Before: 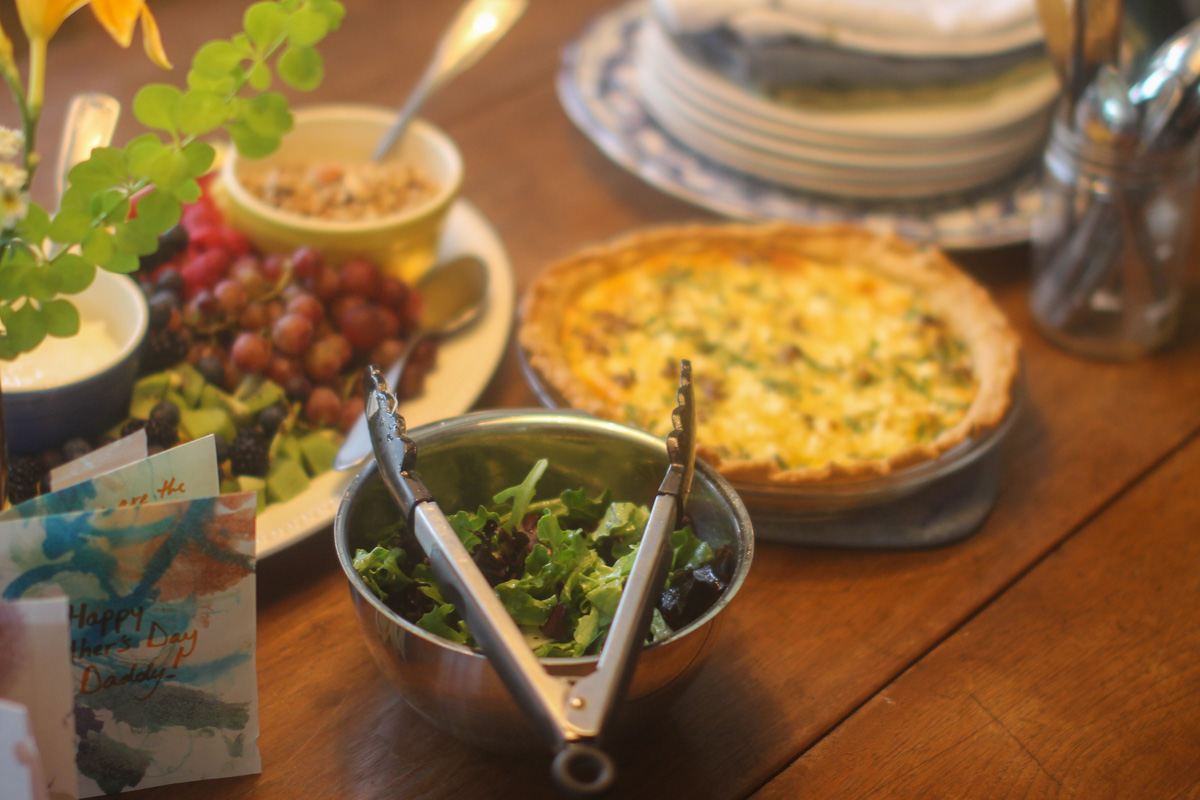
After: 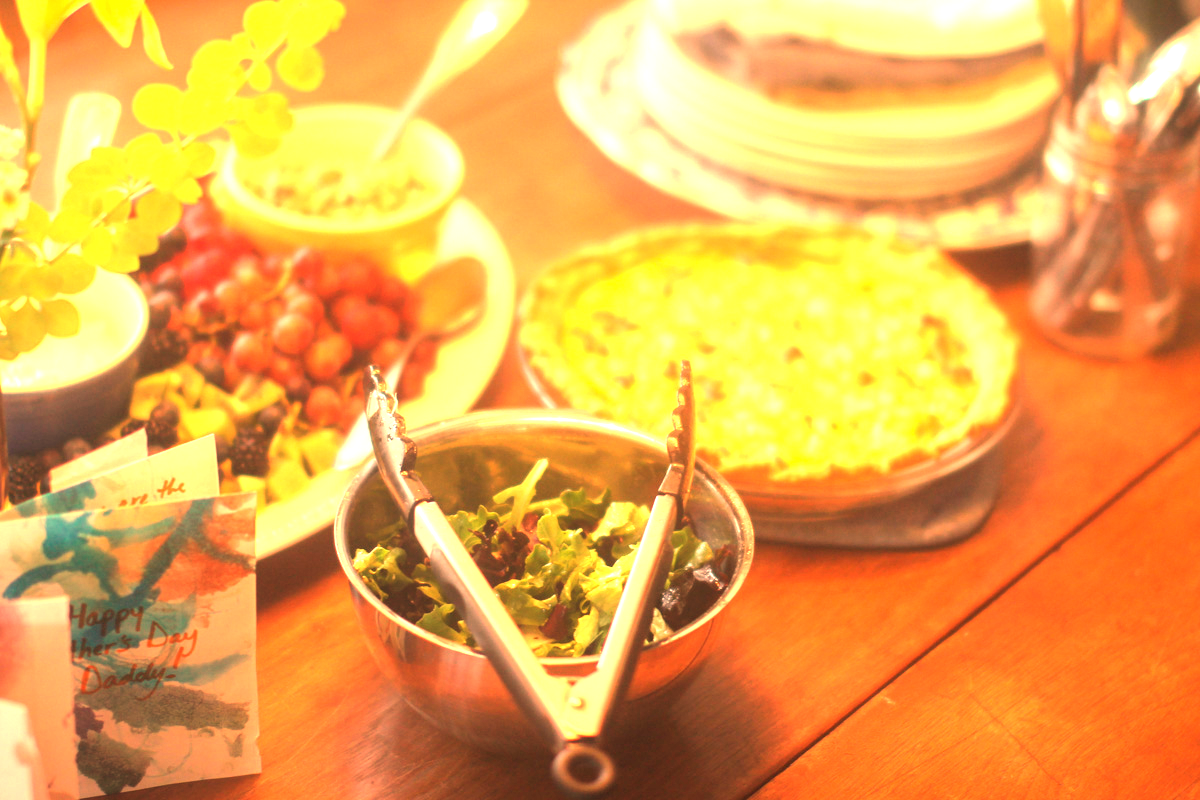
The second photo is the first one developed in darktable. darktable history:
white balance: red 1.467, blue 0.684
exposure: black level correction 0, exposure 1.741 EV, compensate exposure bias true, compensate highlight preservation false
